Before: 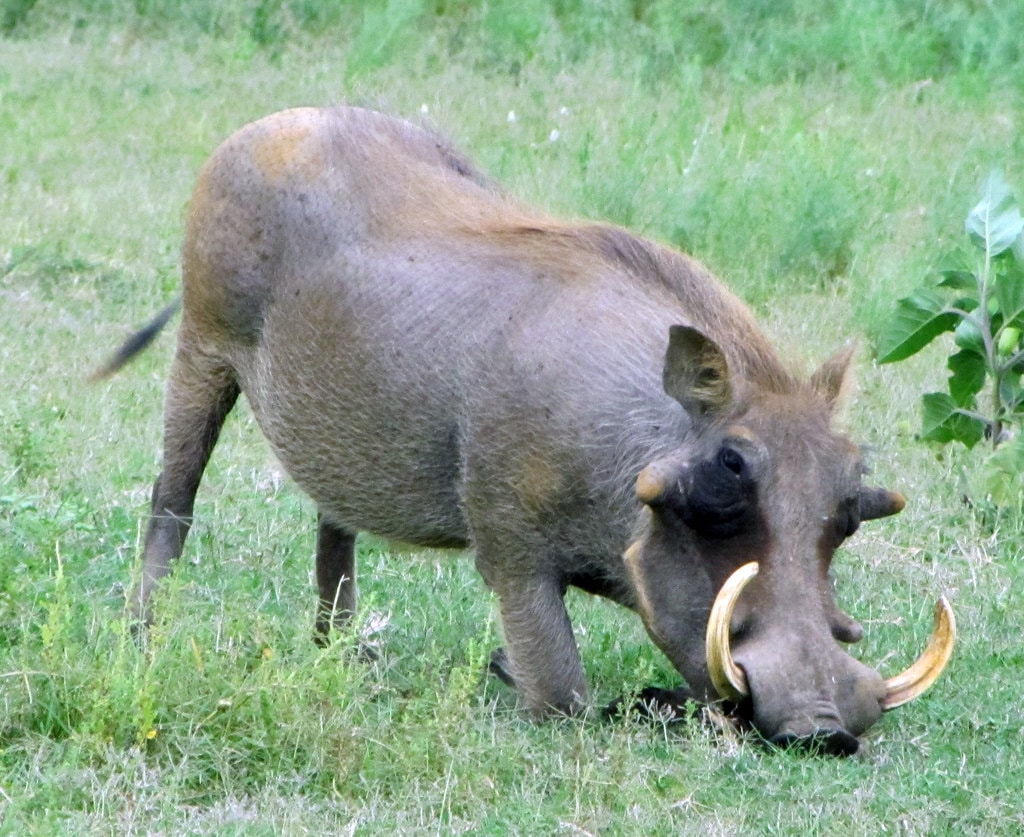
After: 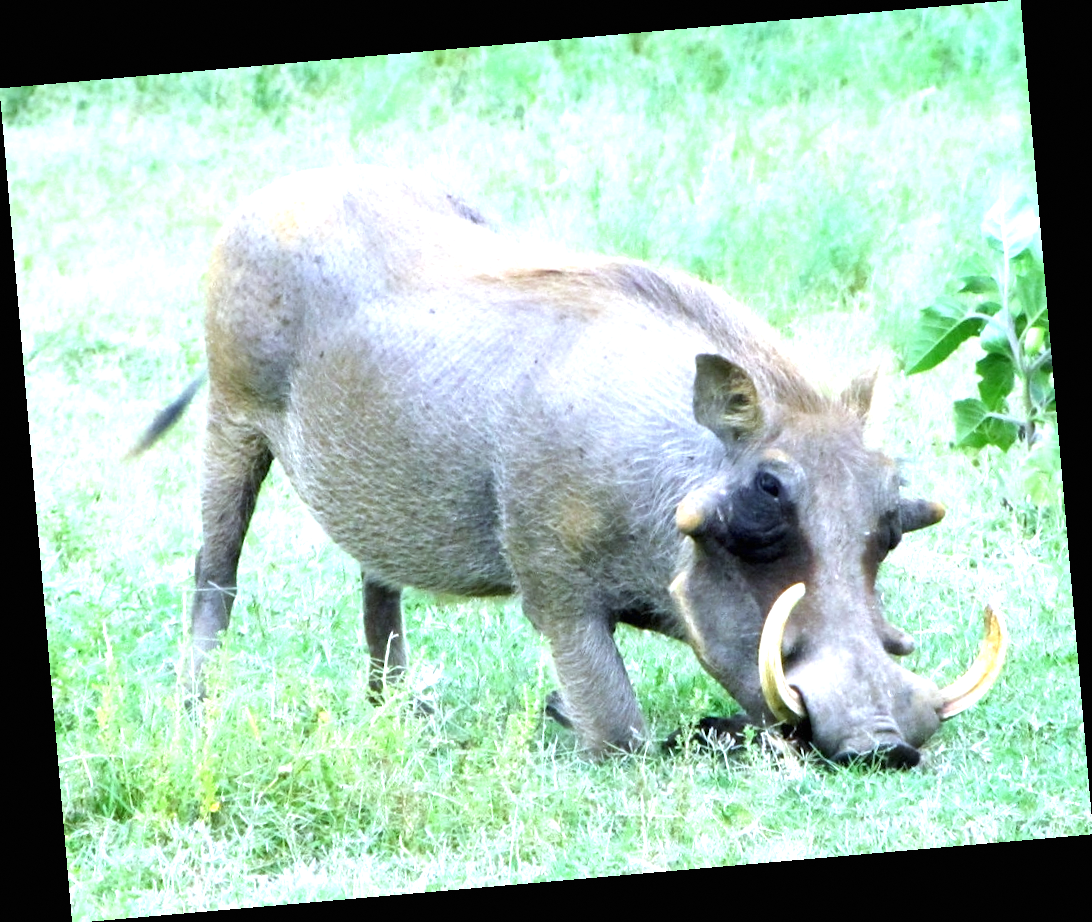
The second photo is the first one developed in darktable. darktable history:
grain: coarseness 0.81 ISO, strength 1.34%, mid-tones bias 0%
white balance: red 0.925, blue 1.046
exposure: black level correction 0, exposure 1.2 EV, compensate exposure bias true, compensate highlight preservation false
rotate and perspective: rotation -4.98°, automatic cropping off
